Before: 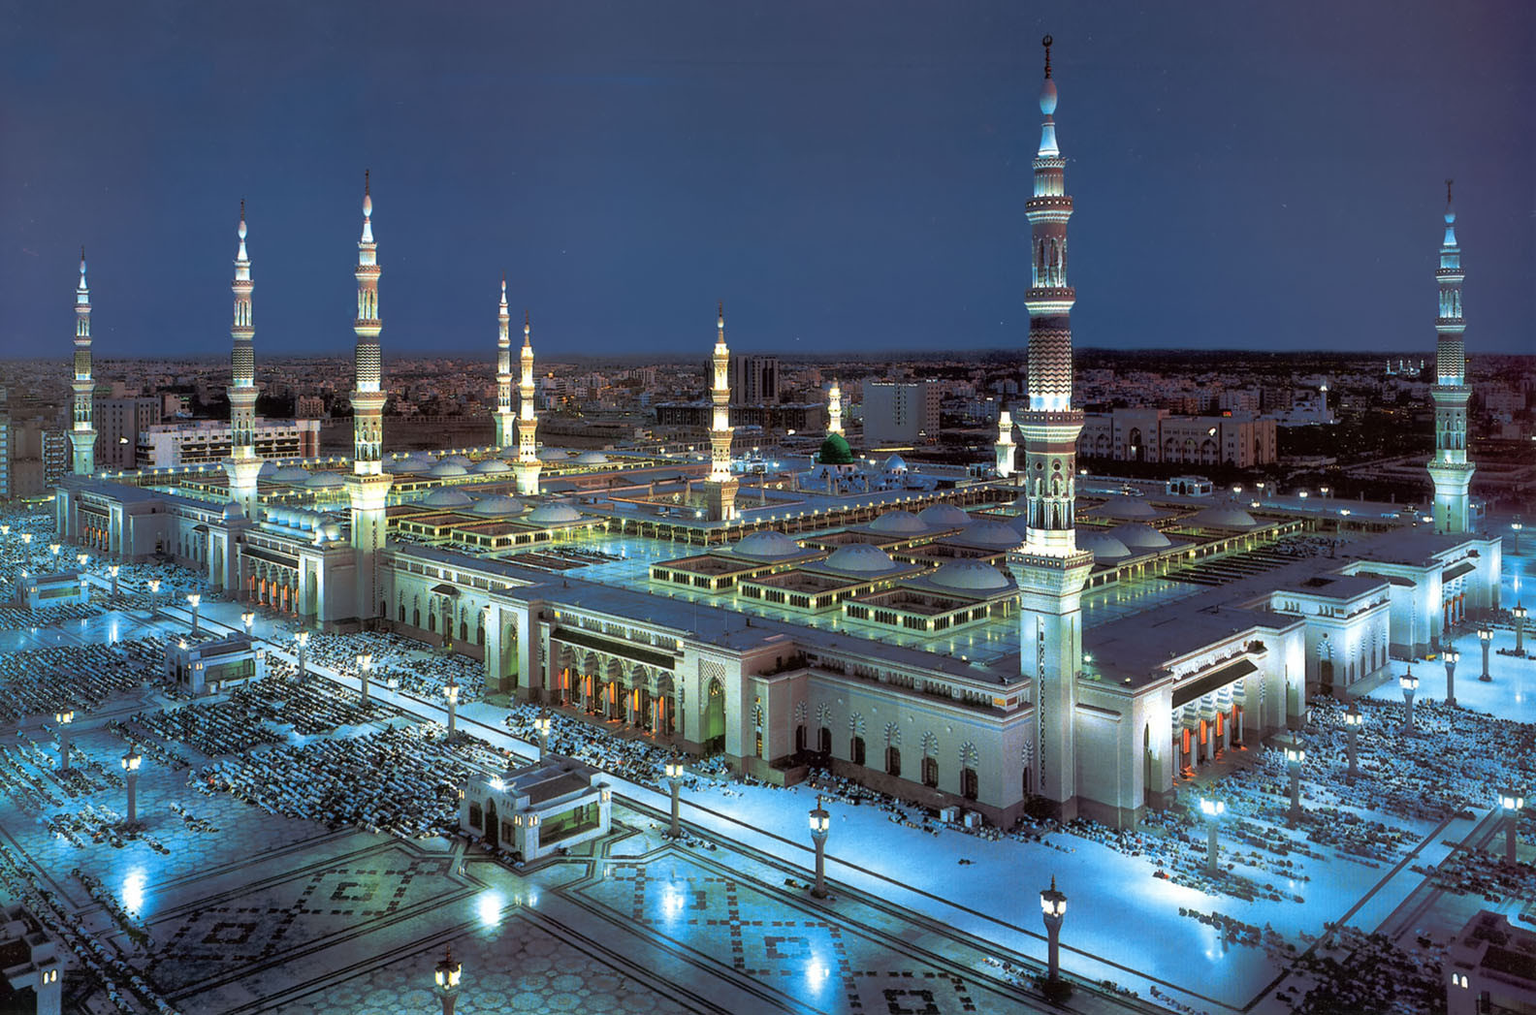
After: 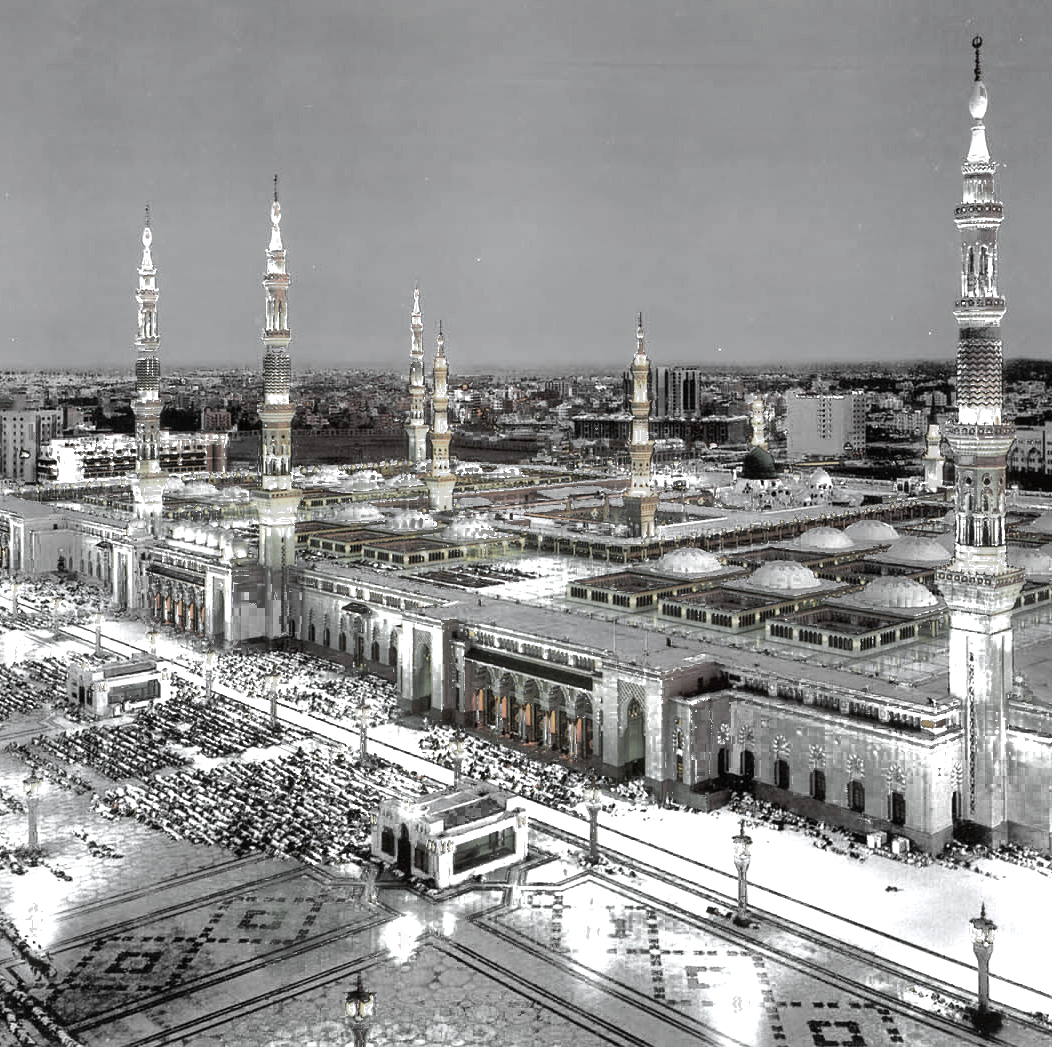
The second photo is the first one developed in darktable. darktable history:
crop and rotate: left 6.523%, right 27.034%
color zones: curves: ch0 [(0, 0.613) (0.01, 0.613) (0.245, 0.448) (0.498, 0.529) (0.642, 0.665) (0.879, 0.777) (0.99, 0.613)]; ch1 [(0, 0.035) (0.121, 0.189) (0.259, 0.197) (0.415, 0.061) (0.589, 0.022) (0.732, 0.022) (0.857, 0.026) (0.991, 0.053)], process mode strong
